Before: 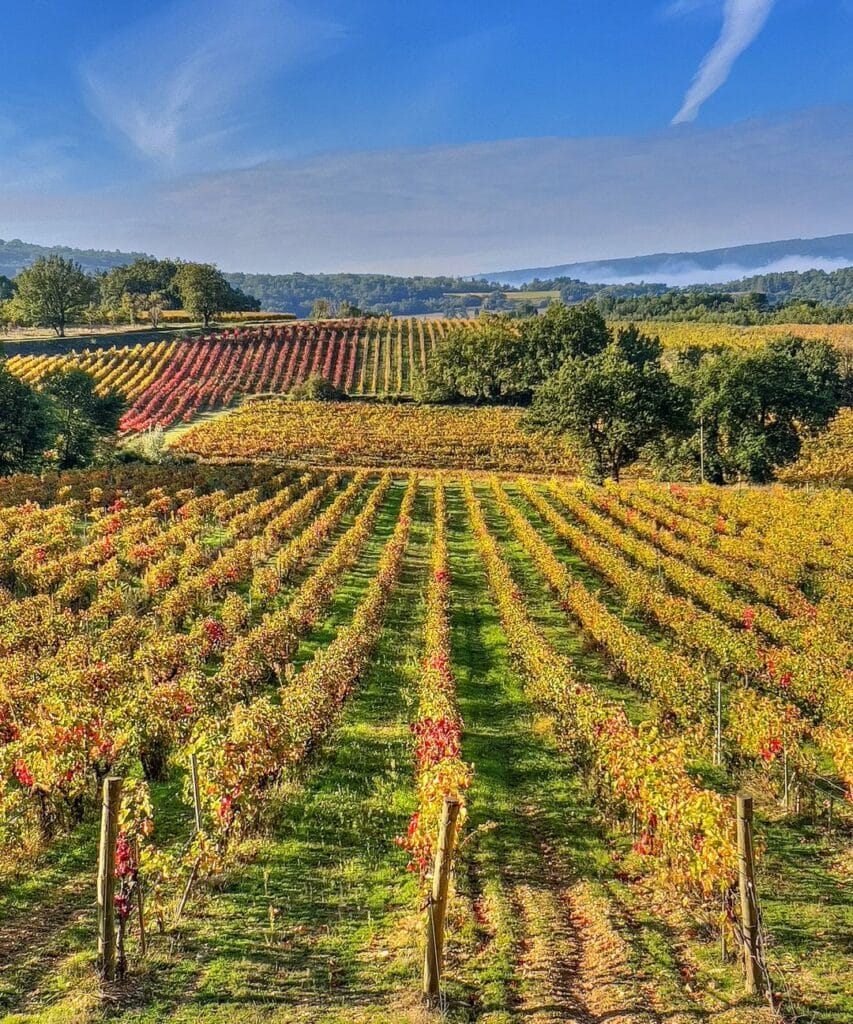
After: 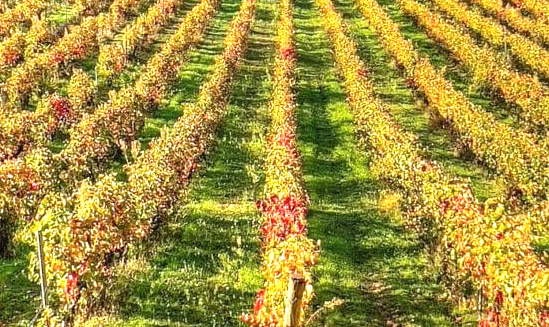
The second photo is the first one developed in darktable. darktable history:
exposure: black level correction 0, exposure 0.7 EV, compensate exposure bias true, compensate highlight preservation false
crop: left 18.091%, top 51.13%, right 17.525%, bottom 16.85%
split-toning: shadows › saturation 0.61, highlights › saturation 0.58, balance -28.74, compress 87.36%
